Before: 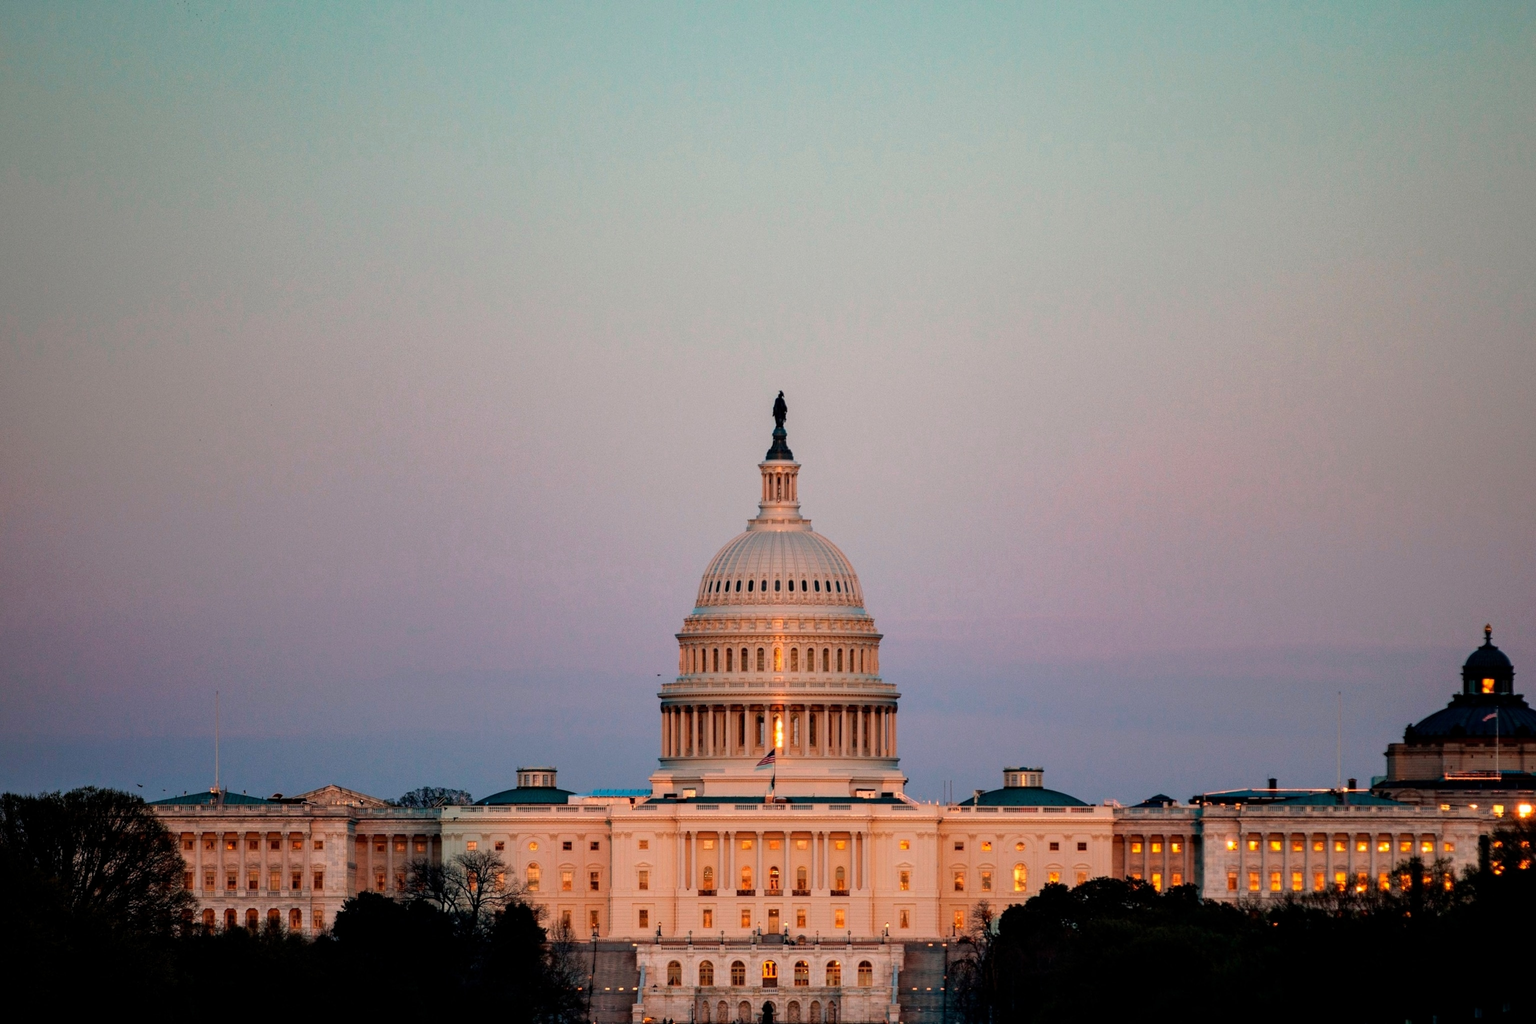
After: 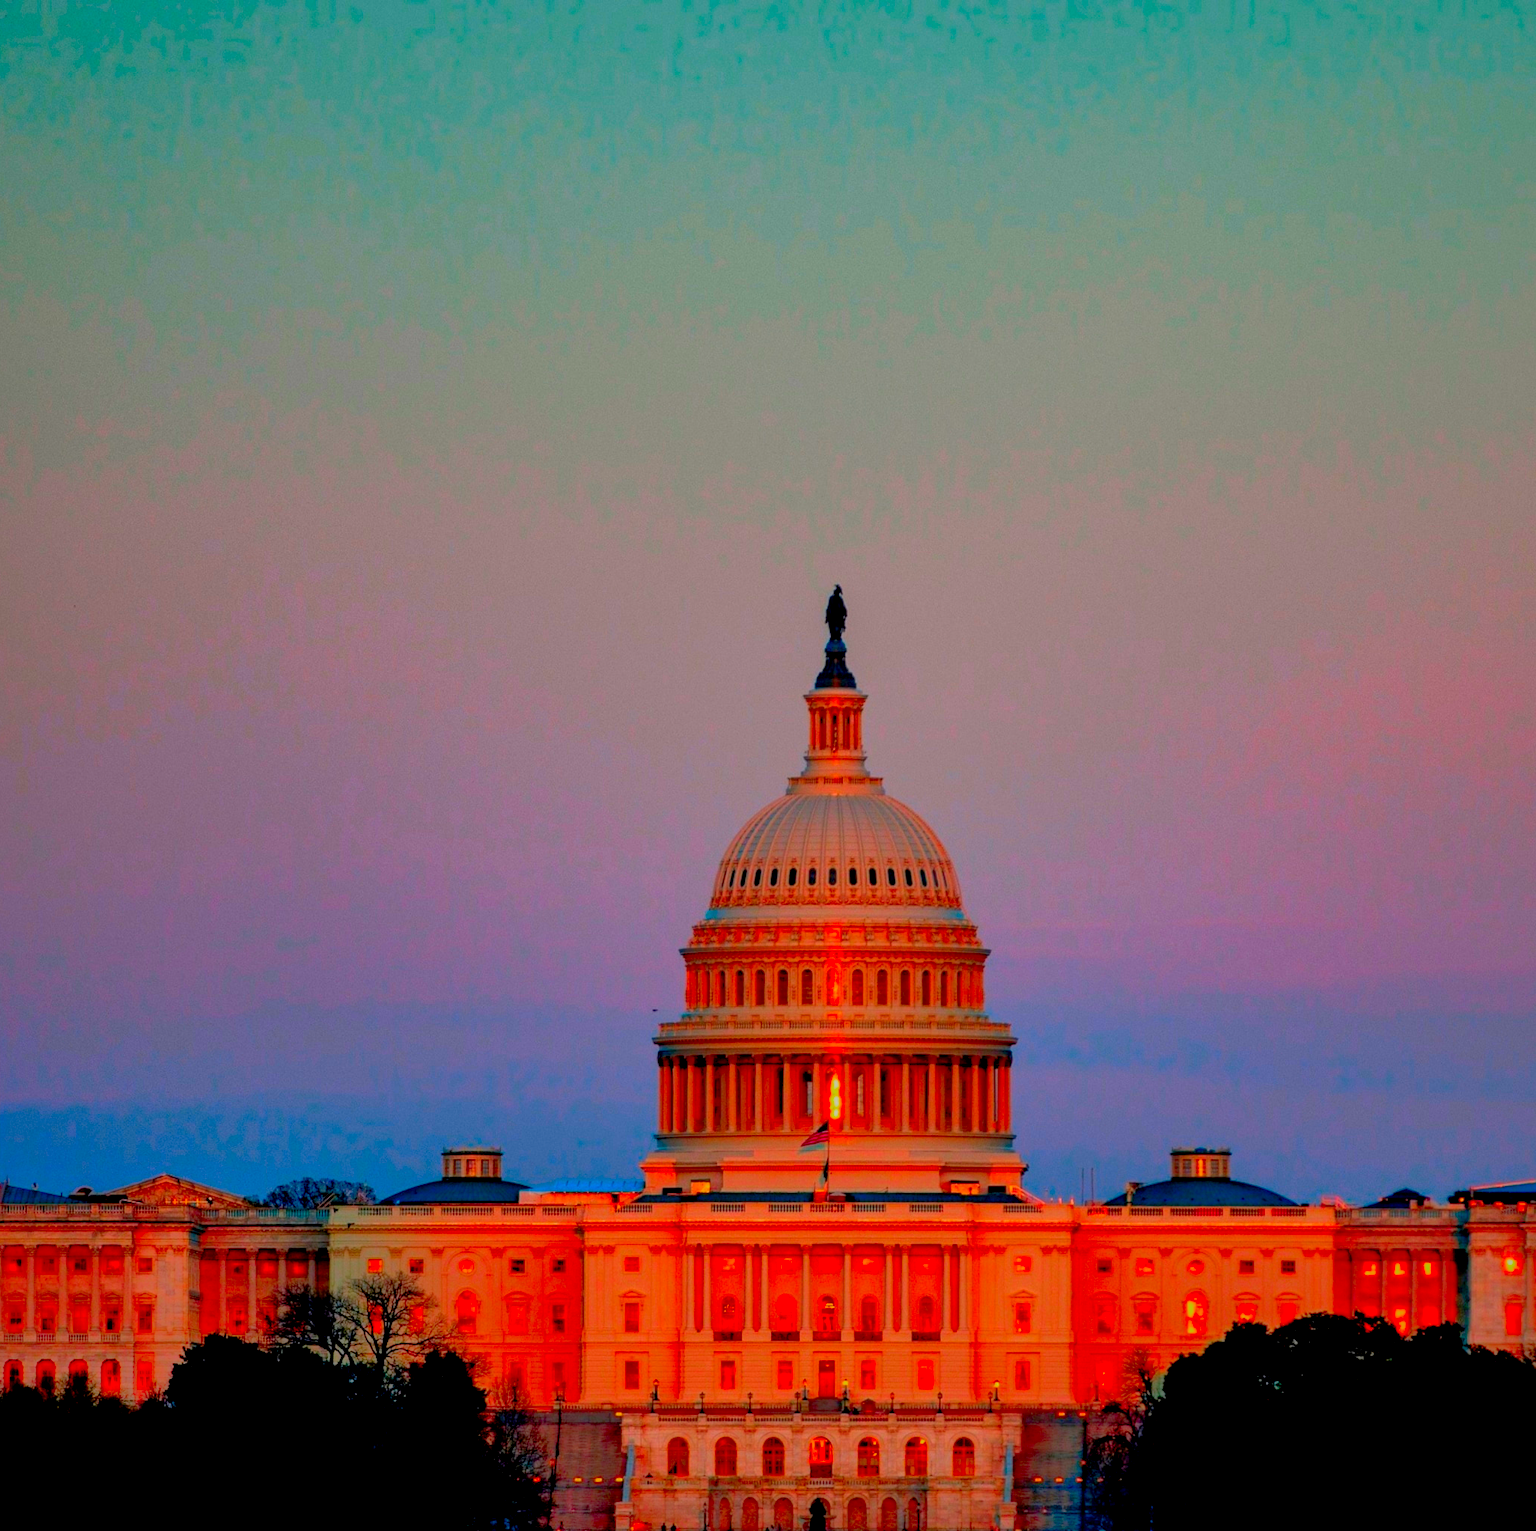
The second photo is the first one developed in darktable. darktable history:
crop and rotate: left 14.423%, right 18.752%
color correction: highlights b* 0.046, saturation 2.99
exposure: black level correction 0.009, exposure -0.647 EV, compensate highlight preservation false
shadows and highlights: shadows 59.05, highlights -59.99
